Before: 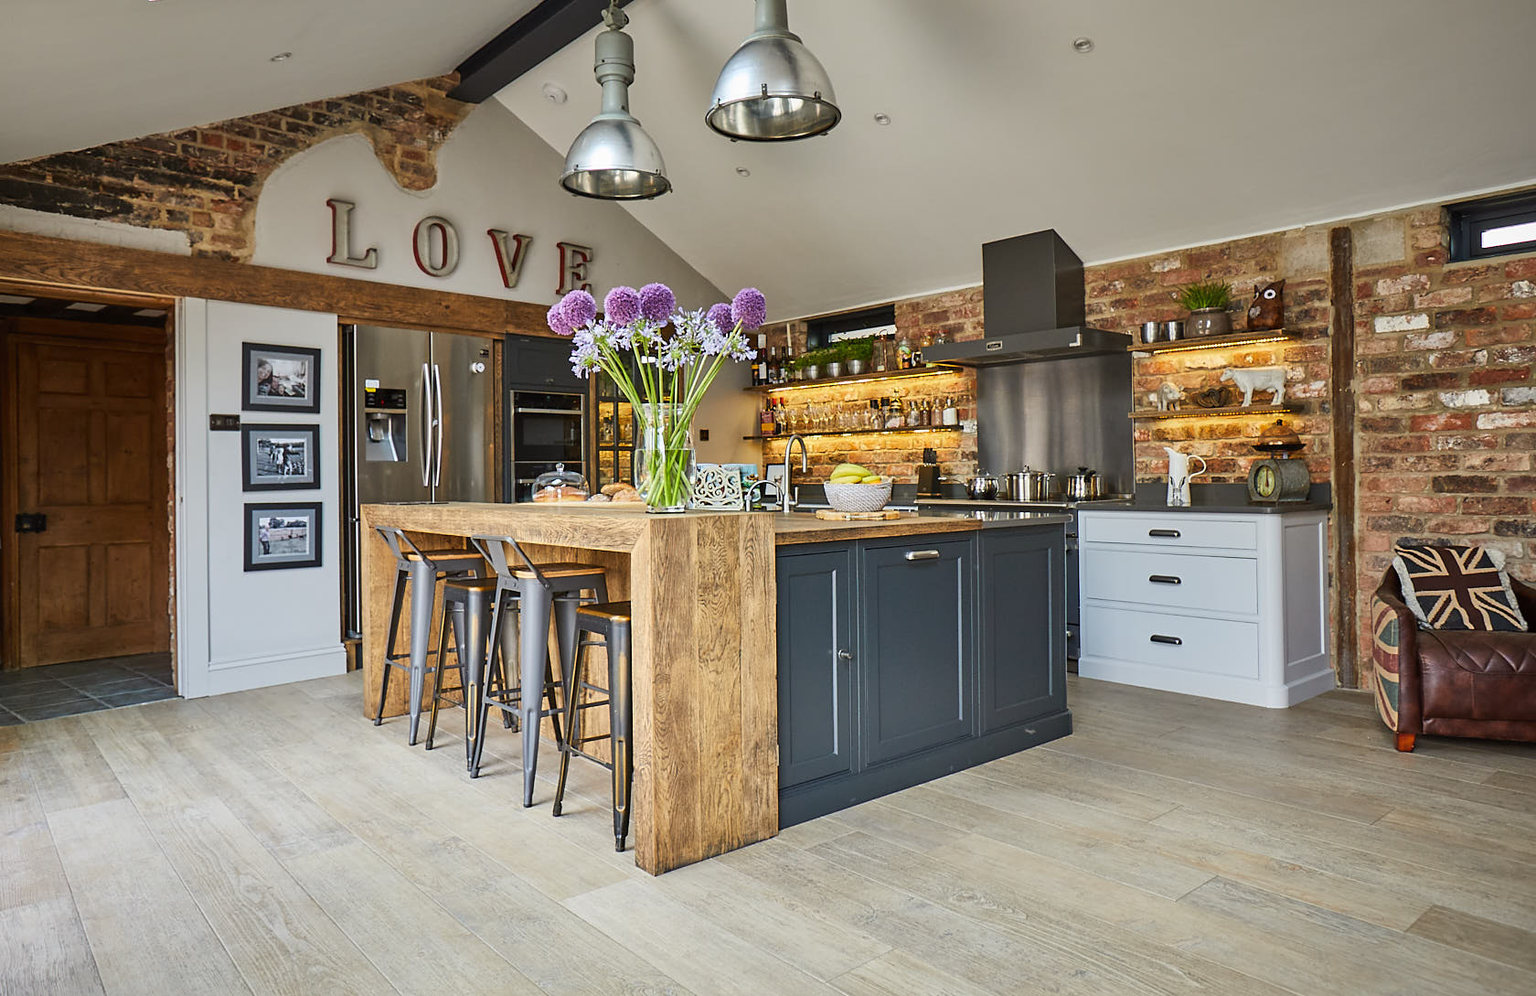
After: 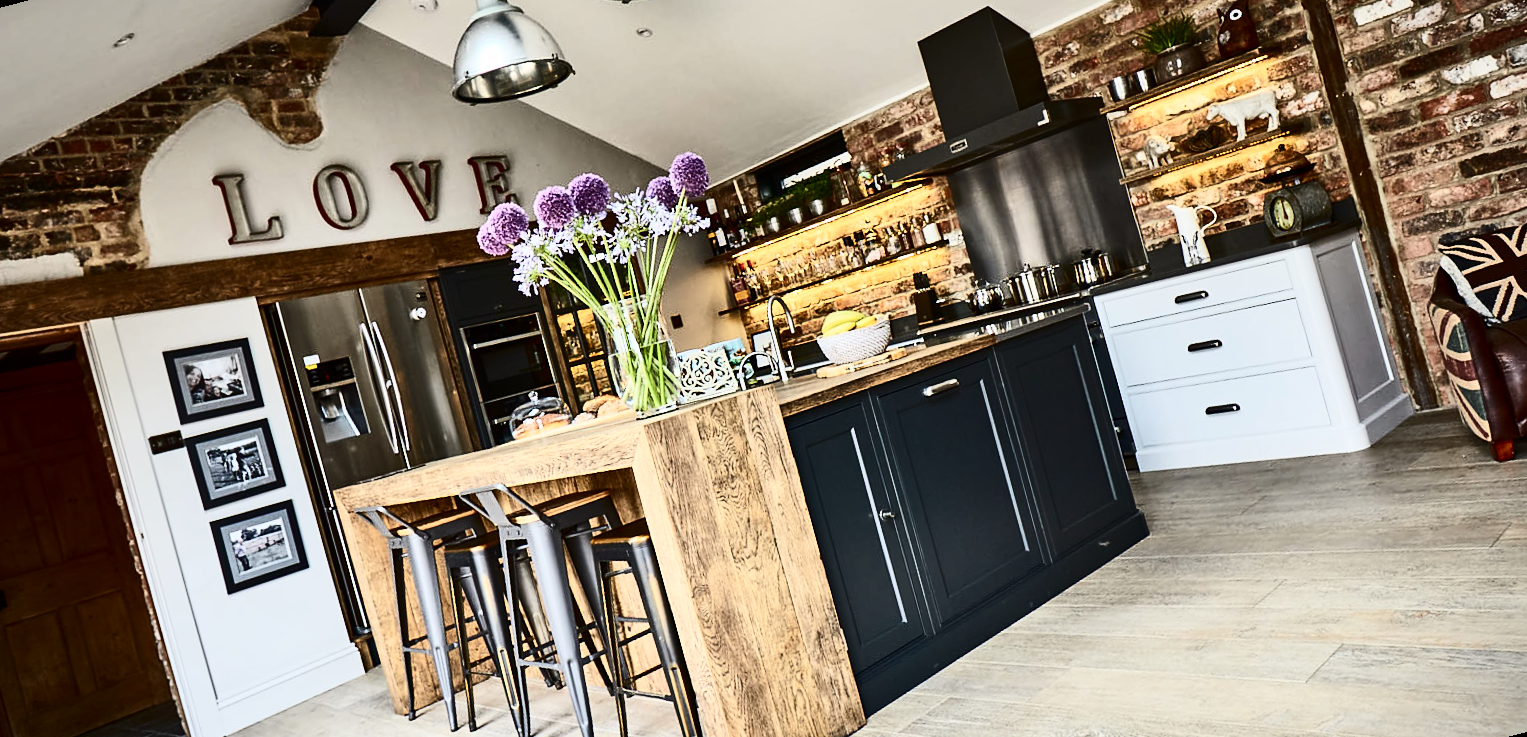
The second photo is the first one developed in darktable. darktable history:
rotate and perspective: rotation -14.8°, crop left 0.1, crop right 0.903, crop top 0.25, crop bottom 0.748
contrast brightness saturation: contrast 0.5, saturation -0.1
vignetting: fall-off start 100%, brightness -0.282, width/height ratio 1.31
